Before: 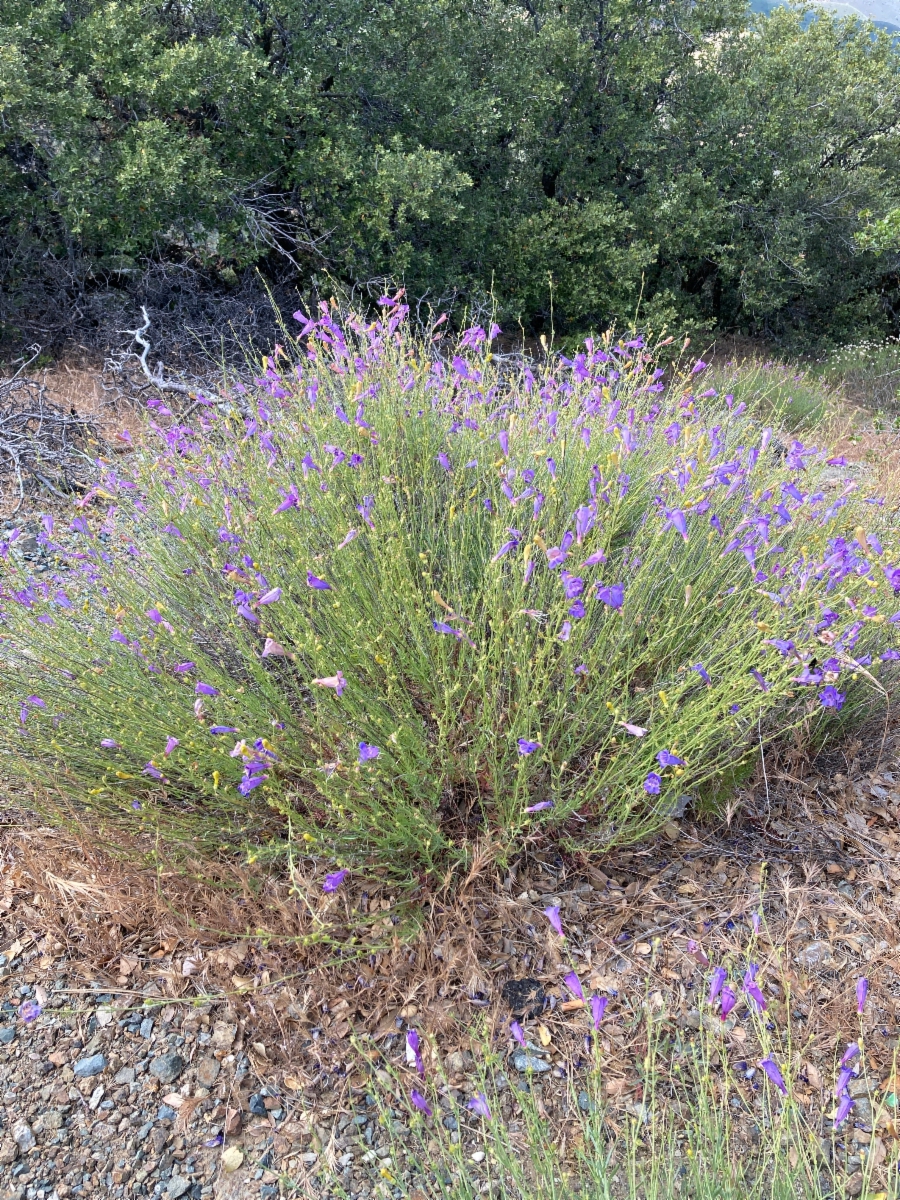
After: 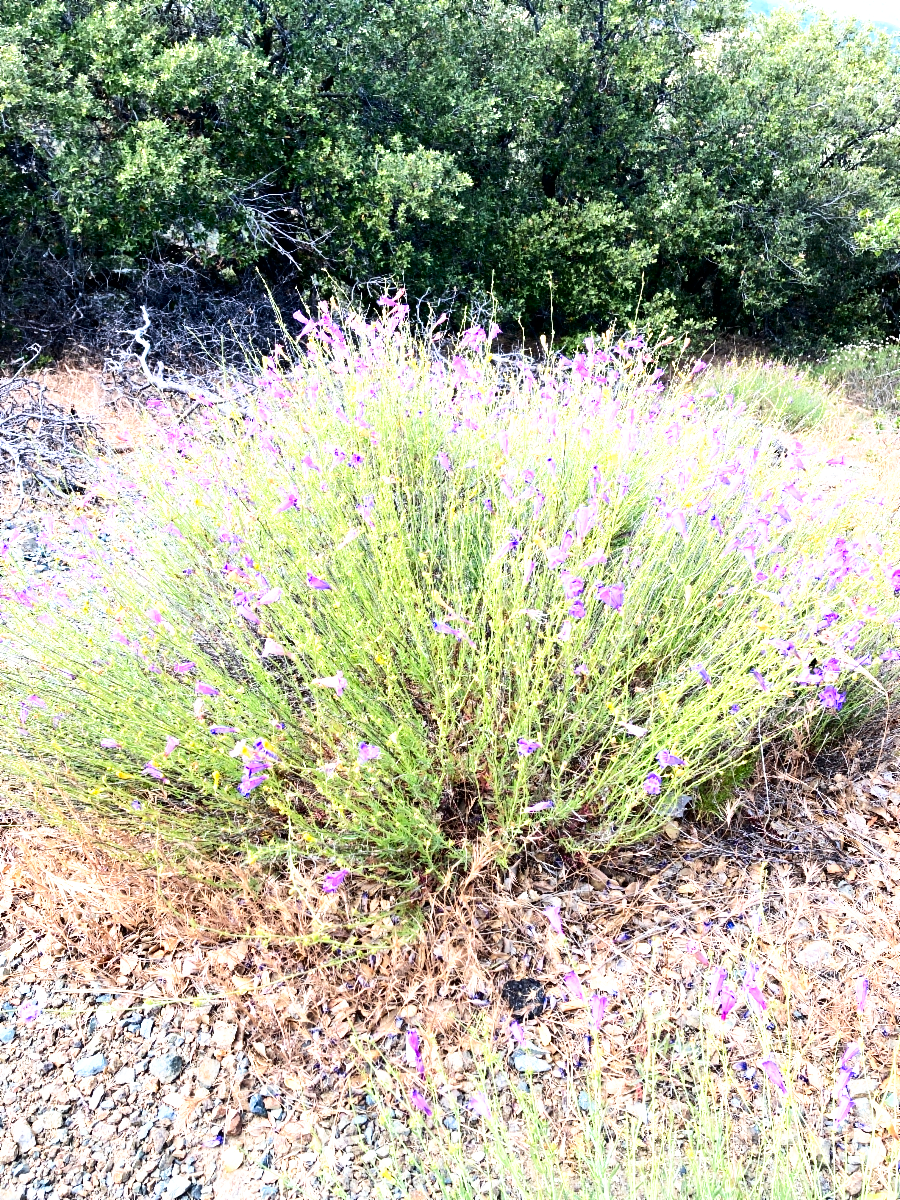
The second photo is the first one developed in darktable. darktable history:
tone equalizer: -8 EV -1.04 EV, -7 EV -0.987 EV, -6 EV -0.869 EV, -5 EV -0.595 EV, -3 EV 0.567 EV, -2 EV 0.837 EV, -1 EV 0.997 EV, +0 EV 1.06 EV
base curve: curves: ch0 [(0, 0) (0.688, 0.865) (1, 1)], preserve colors none
contrast brightness saturation: contrast 0.215, brightness -0.115, saturation 0.212
